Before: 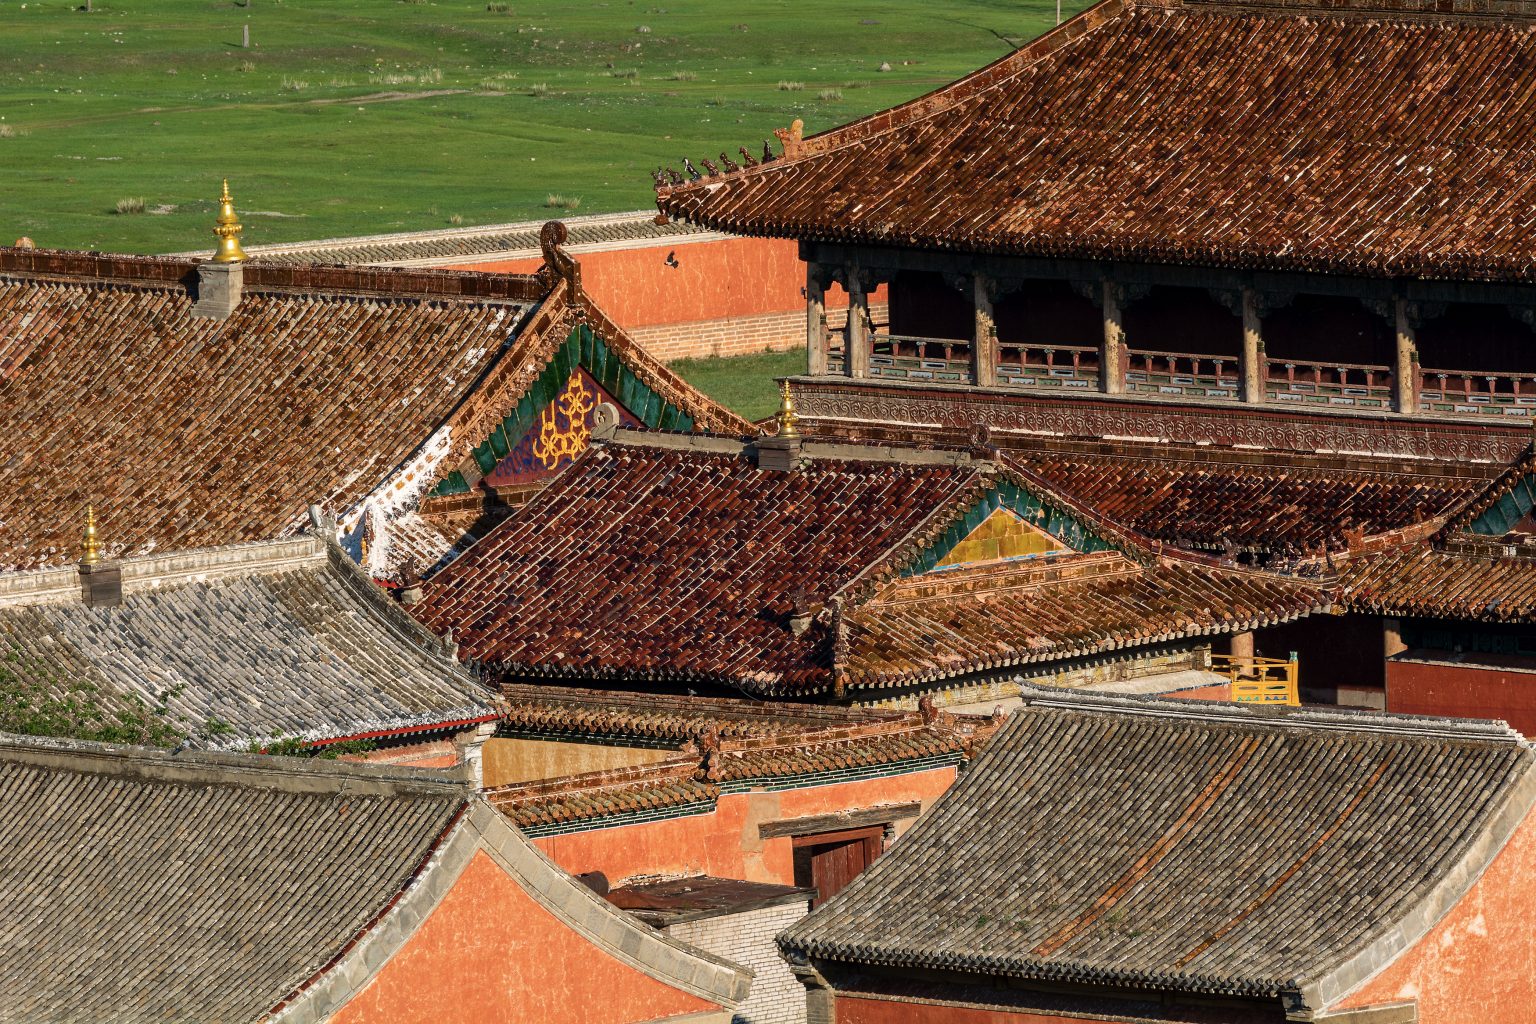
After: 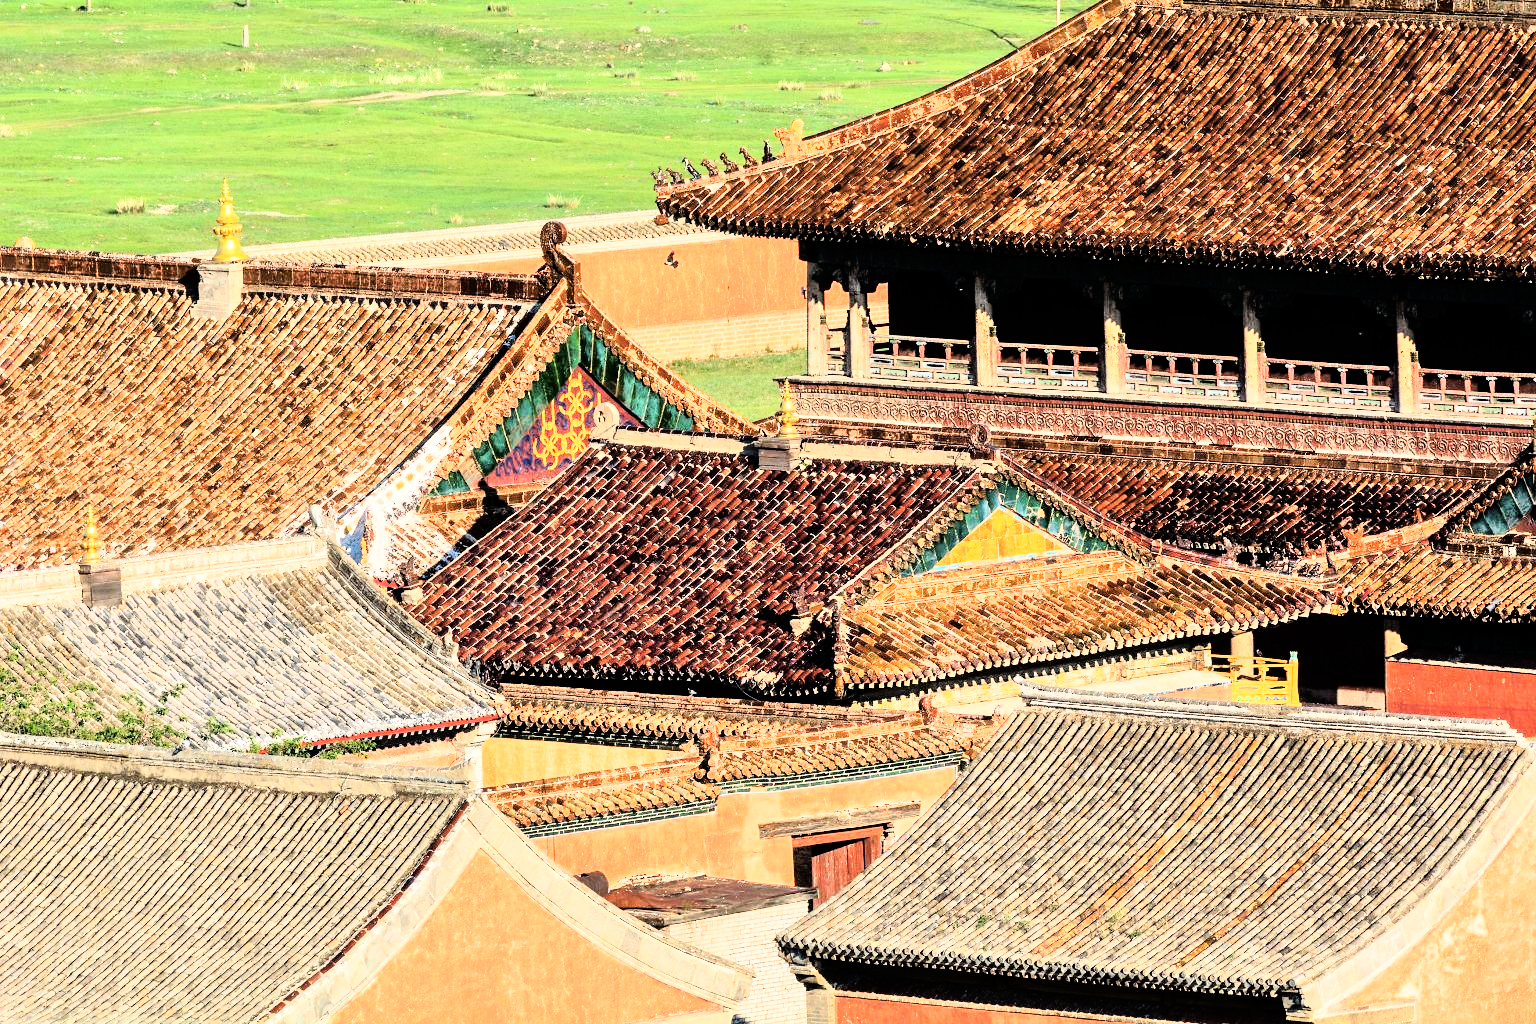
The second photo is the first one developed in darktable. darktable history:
rgb curve: curves: ch0 [(0, 0) (0.21, 0.15) (0.24, 0.21) (0.5, 0.75) (0.75, 0.96) (0.89, 0.99) (1, 1)]; ch1 [(0, 0.02) (0.21, 0.13) (0.25, 0.2) (0.5, 0.67) (0.75, 0.9) (0.89, 0.97) (1, 1)]; ch2 [(0, 0.02) (0.21, 0.13) (0.25, 0.2) (0.5, 0.67) (0.75, 0.9) (0.89, 0.97) (1, 1)], compensate middle gray true
levels: levels [0, 0.51, 1]
tone equalizer: -7 EV 0.15 EV, -6 EV 0.6 EV, -5 EV 1.15 EV, -4 EV 1.33 EV, -3 EV 1.15 EV, -2 EV 0.6 EV, -1 EV 0.15 EV, mask exposure compensation -0.5 EV
